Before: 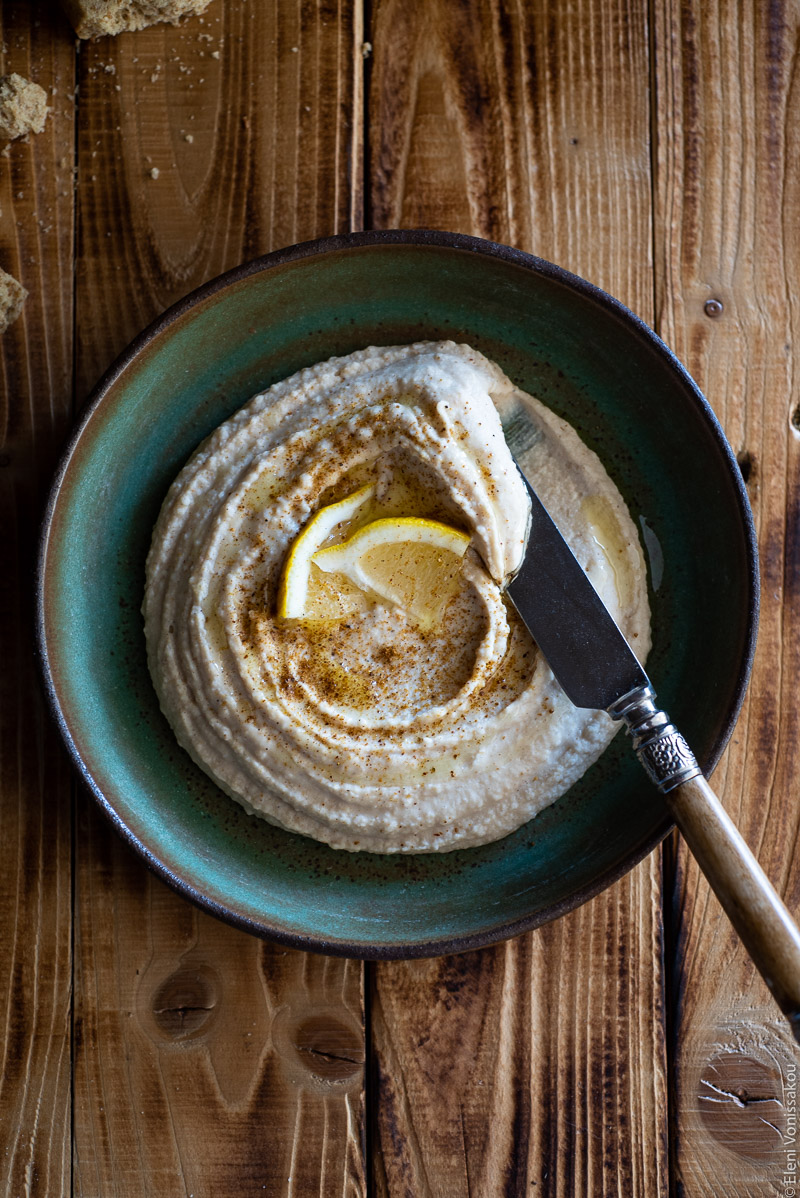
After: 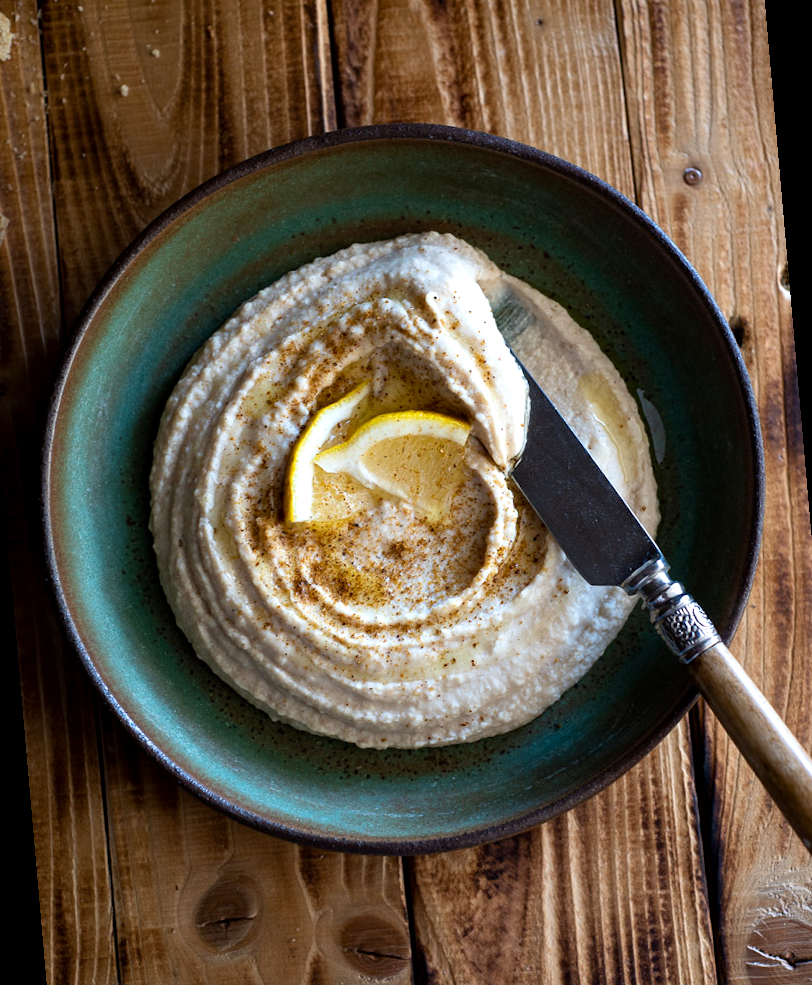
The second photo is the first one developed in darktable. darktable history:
exposure: black level correction 0.001, exposure 0.3 EV, compensate highlight preservation false
rotate and perspective: rotation -5°, crop left 0.05, crop right 0.952, crop top 0.11, crop bottom 0.89
